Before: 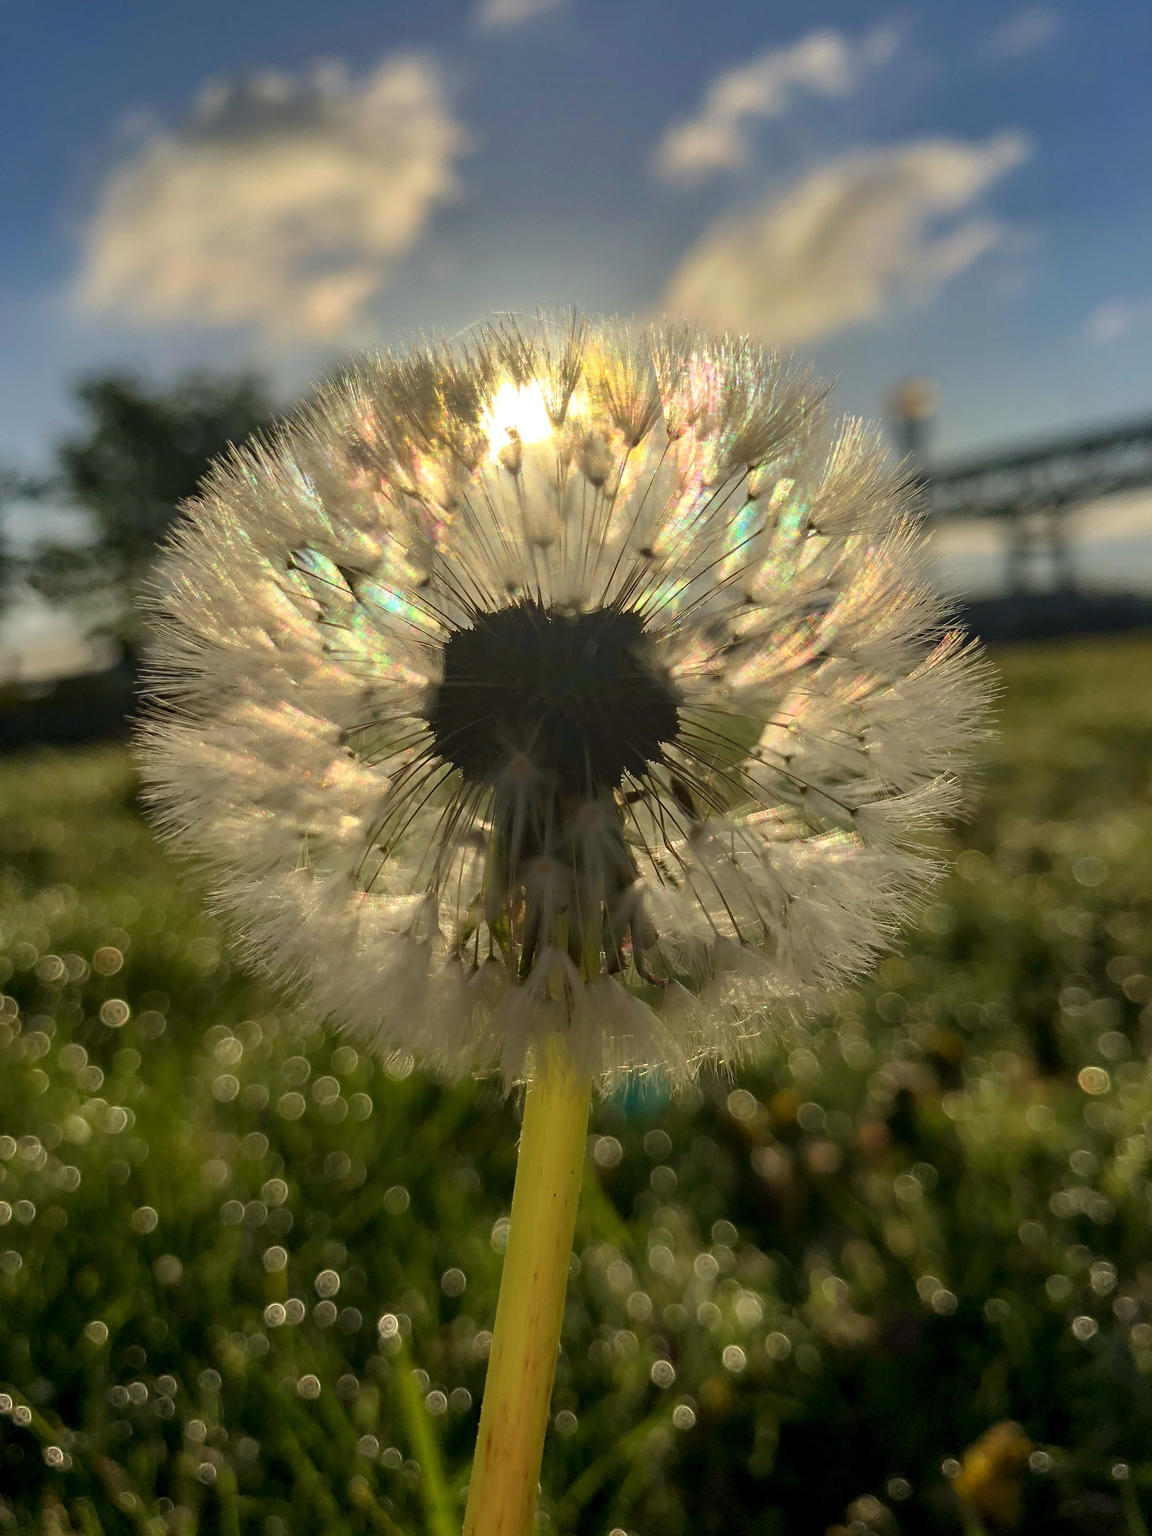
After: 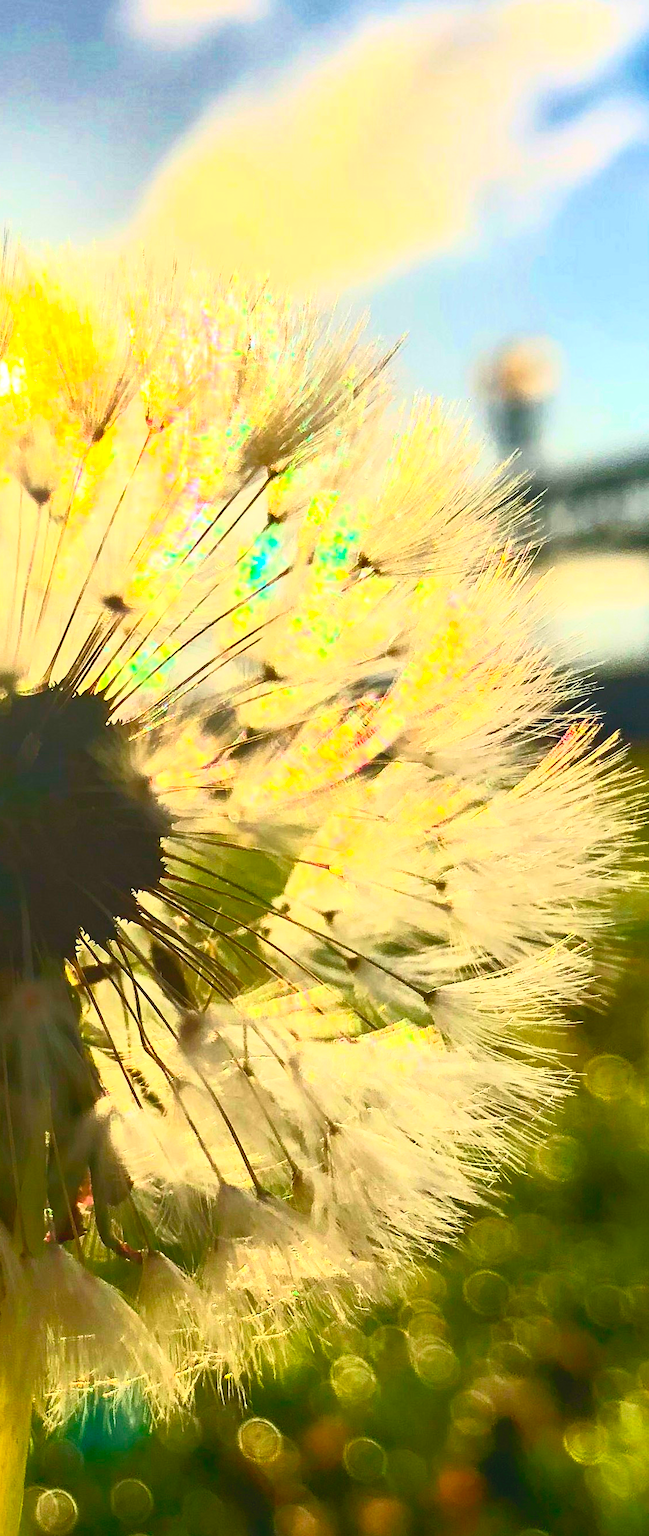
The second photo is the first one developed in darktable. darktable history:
color zones: curves: ch0 [(0, 0.5) (0.143, 0.5) (0.286, 0.5) (0.429, 0.5) (0.571, 0.5) (0.714, 0.476) (0.857, 0.5) (1, 0.5)]; ch2 [(0, 0.5) (0.143, 0.5) (0.286, 0.5) (0.429, 0.5) (0.571, 0.5) (0.714, 0.487) (0.857, 0.5) (1, 0.5)]
contrast brightness saturation: contrast 0.99, brightness 0.985, saturation 0.995
crop and rotate: left 49.59%, top 10.14%, right 13.235%, bottom 23.949%
